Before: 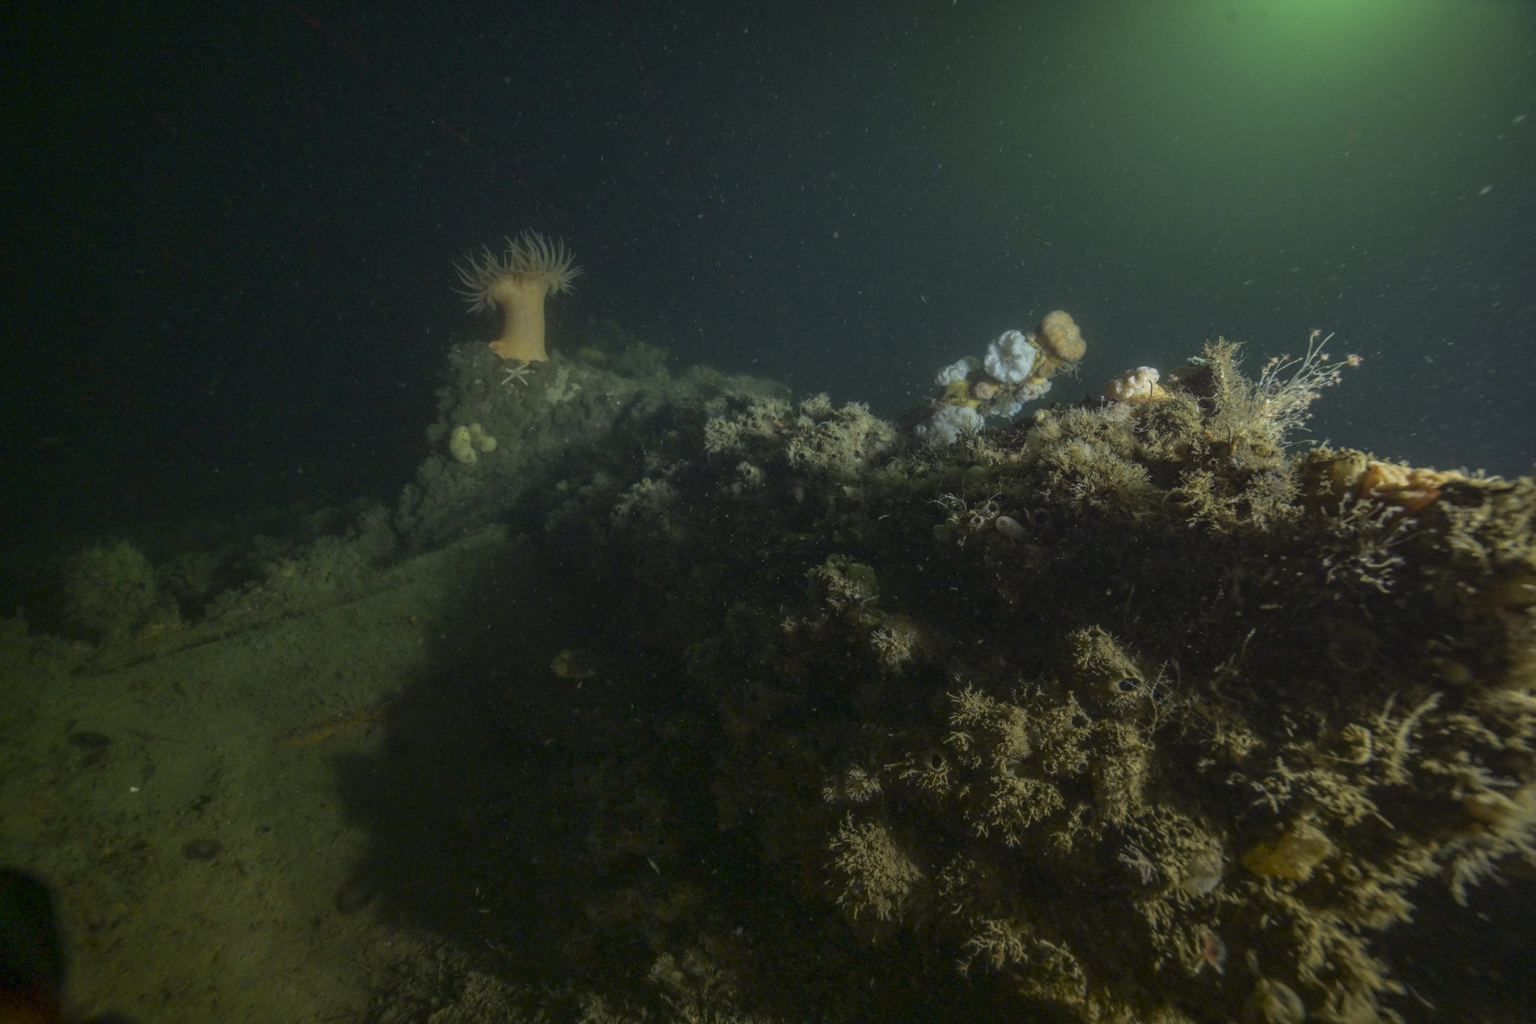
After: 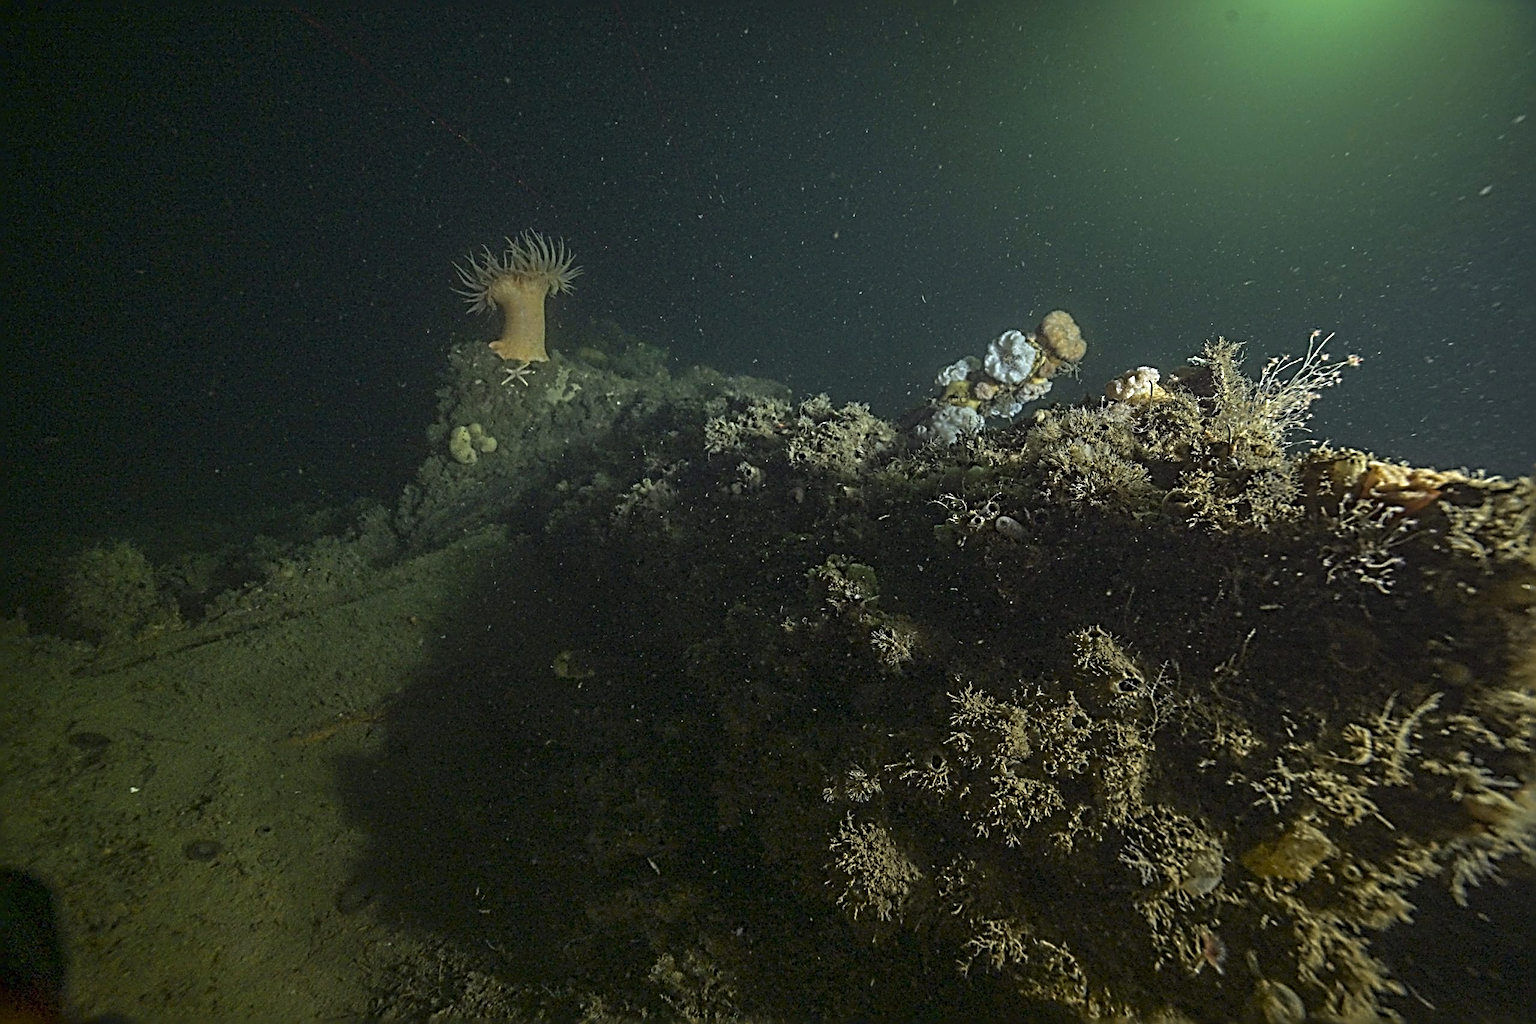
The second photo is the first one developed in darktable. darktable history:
exposure: exposure 0.203 EV, compensate exposure bias true, compensate highlight preservation false
sharpen: radius 4.049, amount 1.995
